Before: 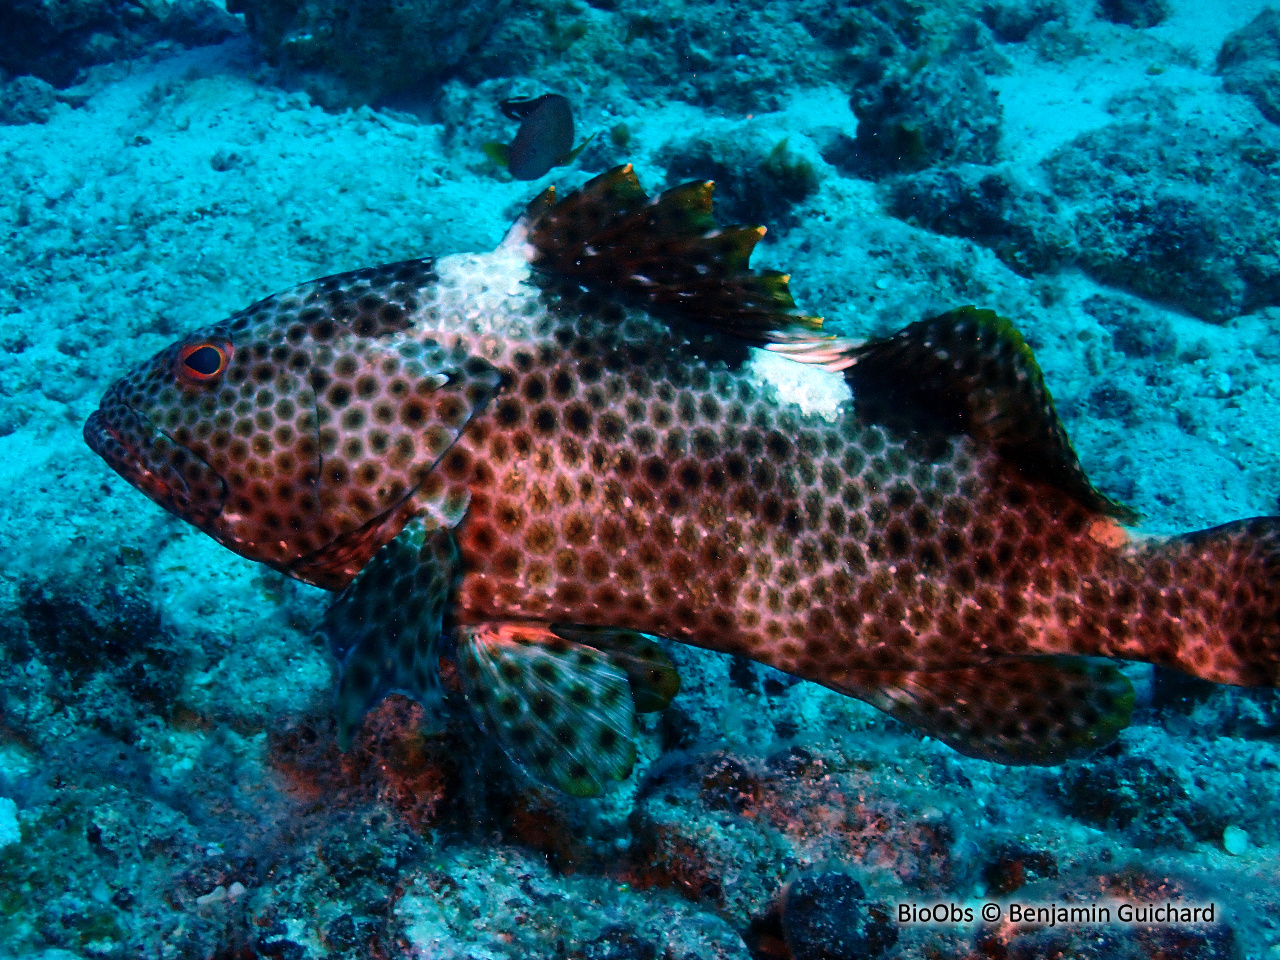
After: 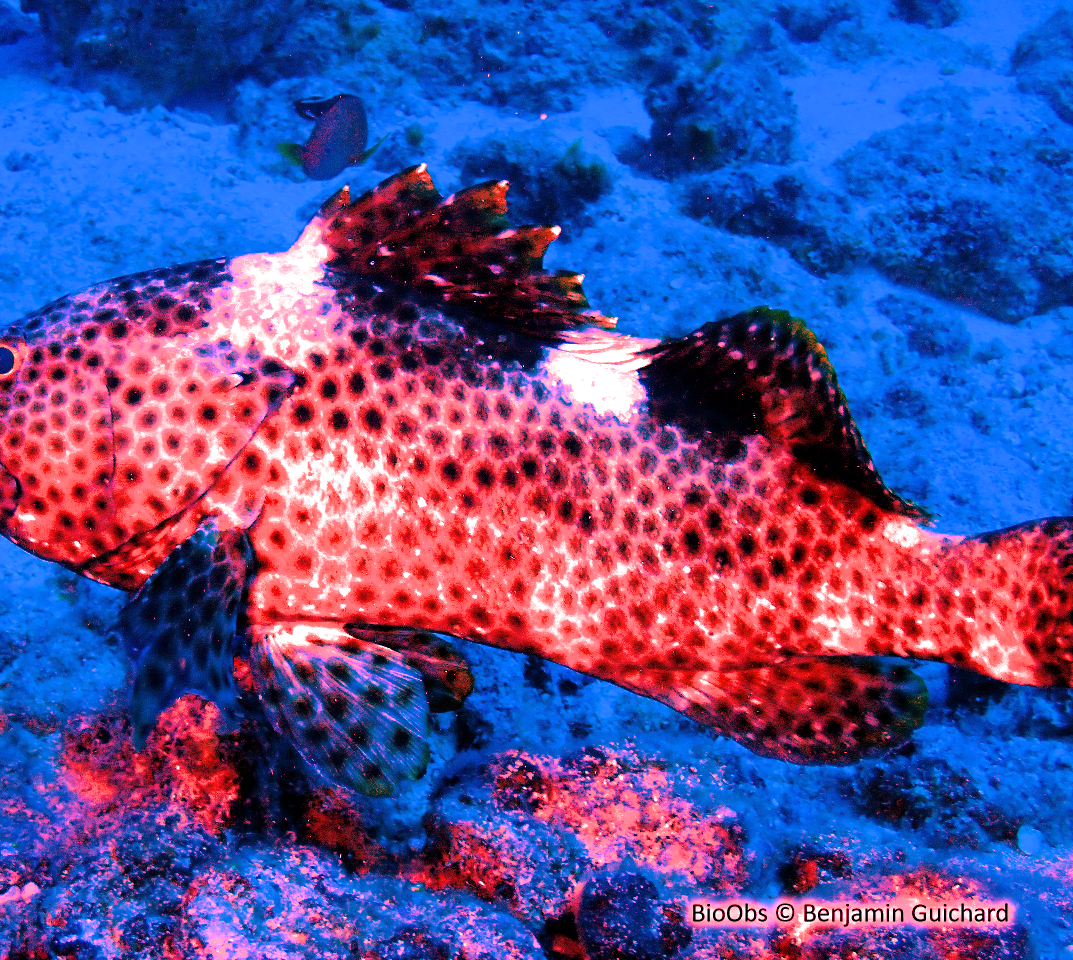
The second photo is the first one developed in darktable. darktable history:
crop: left 16.145%
filmic rgb: black relative exposure -7.65 EV, white relative exposure 4.56 EV, hardness 3.61, color science v6 (2022)
white balance: red 4.26, blue 1.802
